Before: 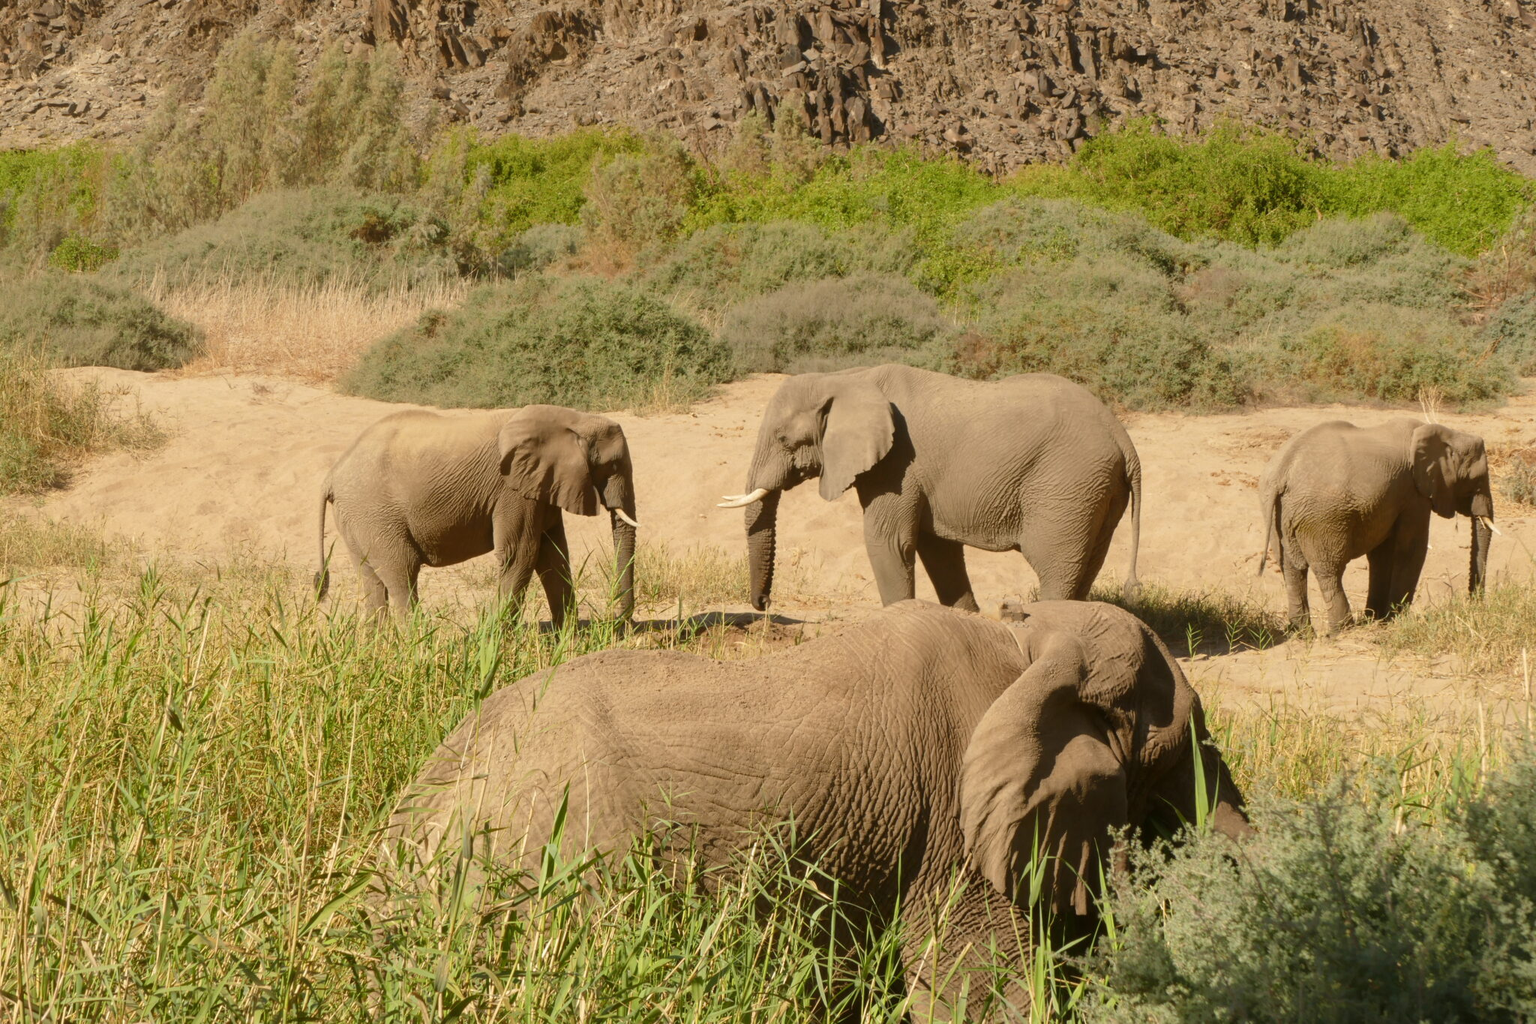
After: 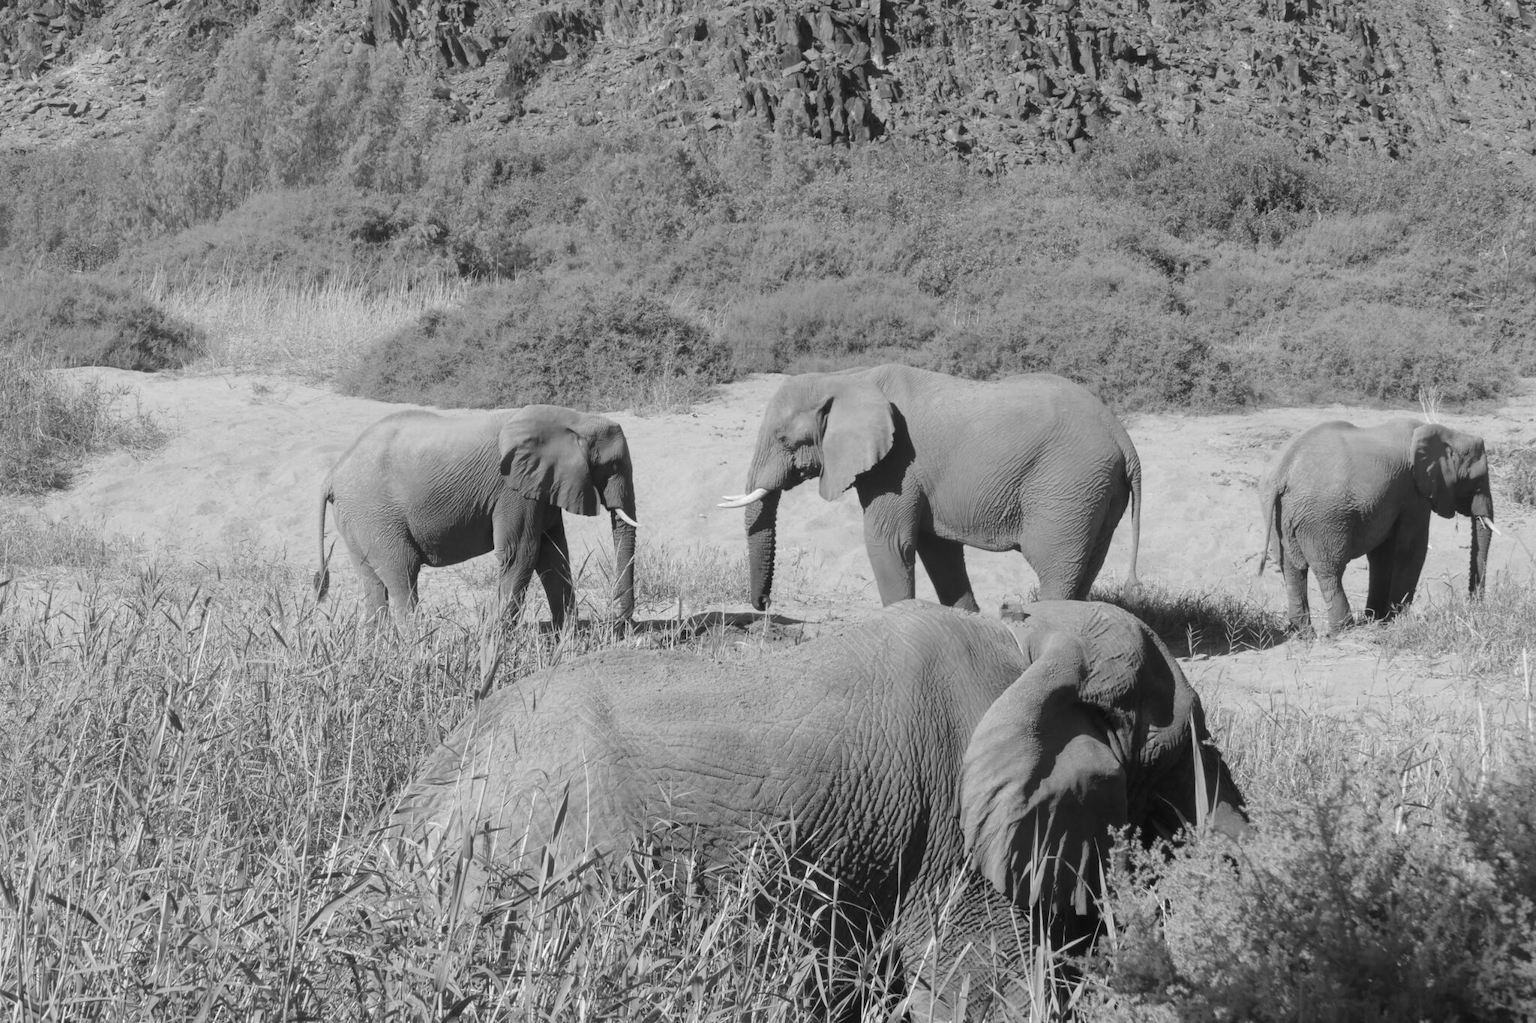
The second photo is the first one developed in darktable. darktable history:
color zones: curves: ch2 [(0, 0.488) (0.143, 0.417) (0.286, 0.212) (0.429, 0.179) (0.571, 0.154) (0.714, 0.415) (0.857, 0.495) (1, 0.488)]
monochrome: on, module defaults
